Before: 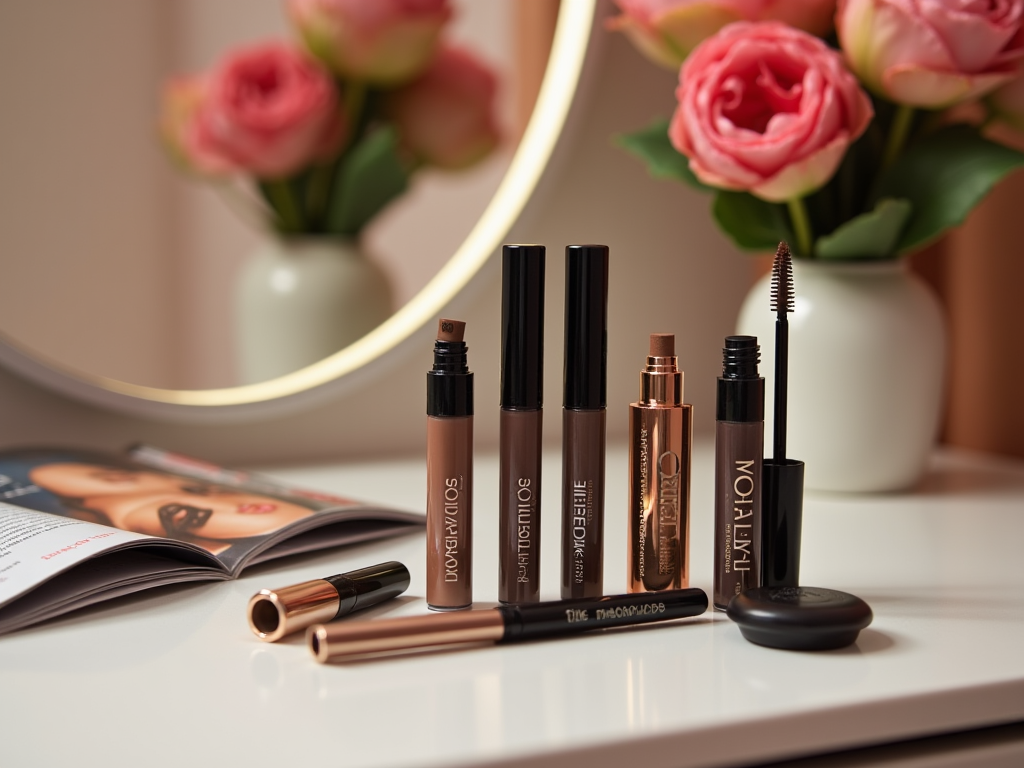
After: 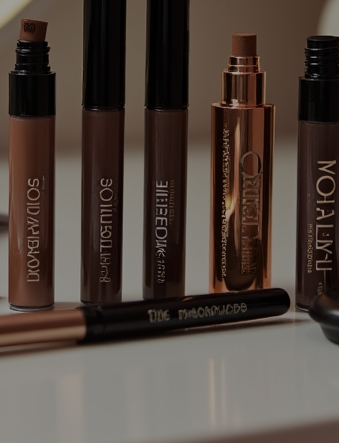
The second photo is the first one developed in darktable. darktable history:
crop: left 40.878%, top 39.176%, right 25.993%, bottom 3.081%
exposure: exposure -1.468 EV, compensate highlight preservation false
